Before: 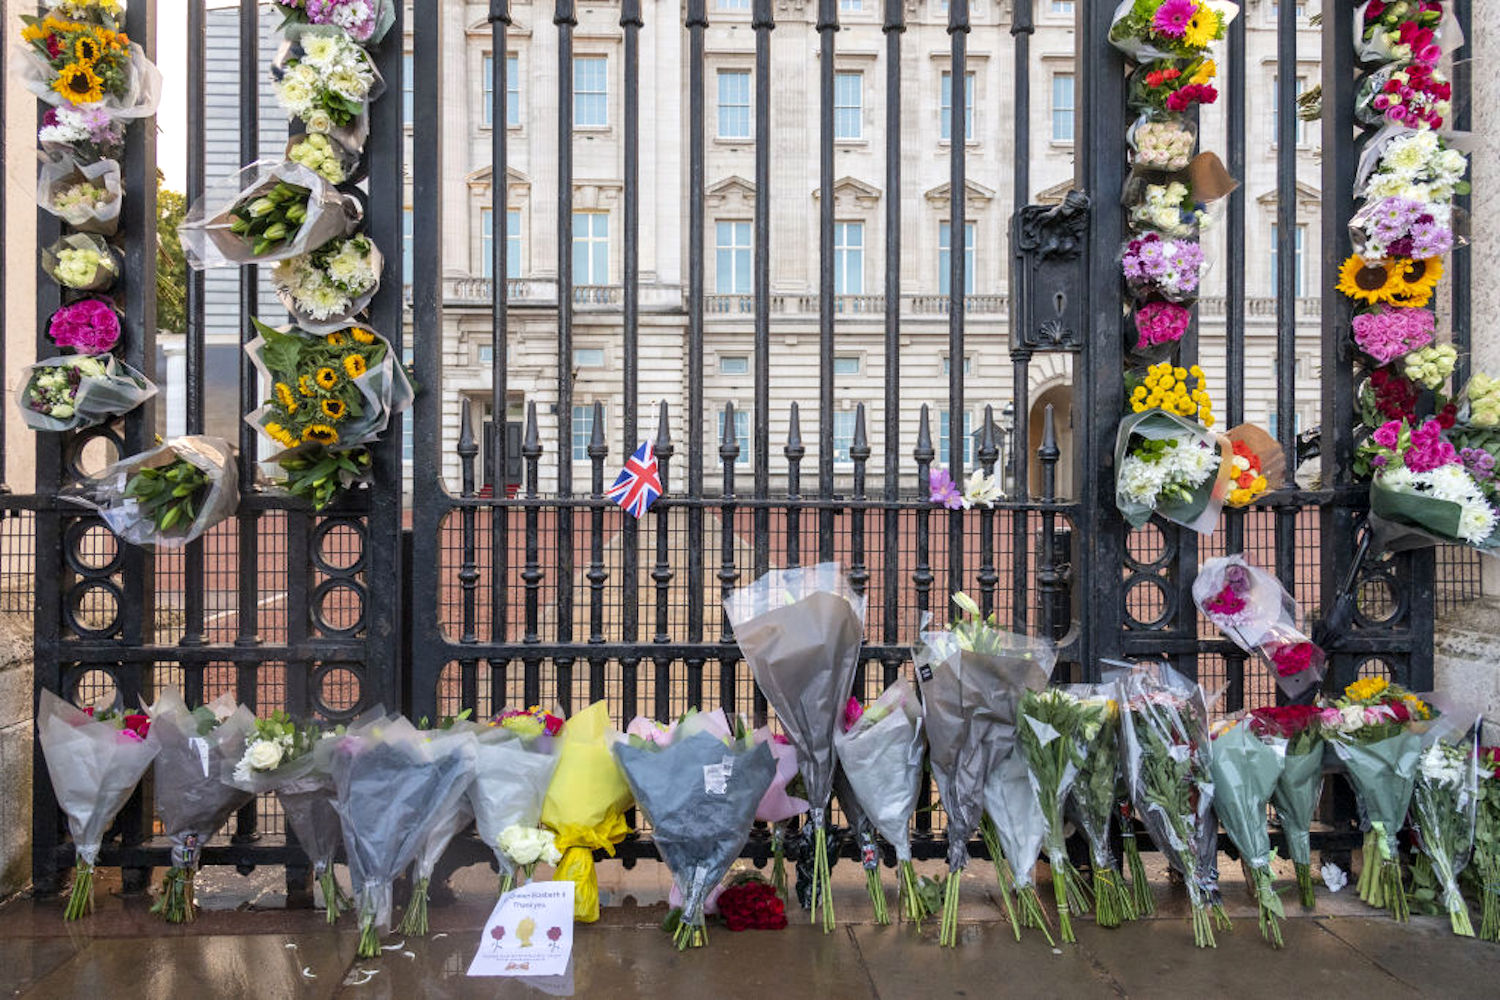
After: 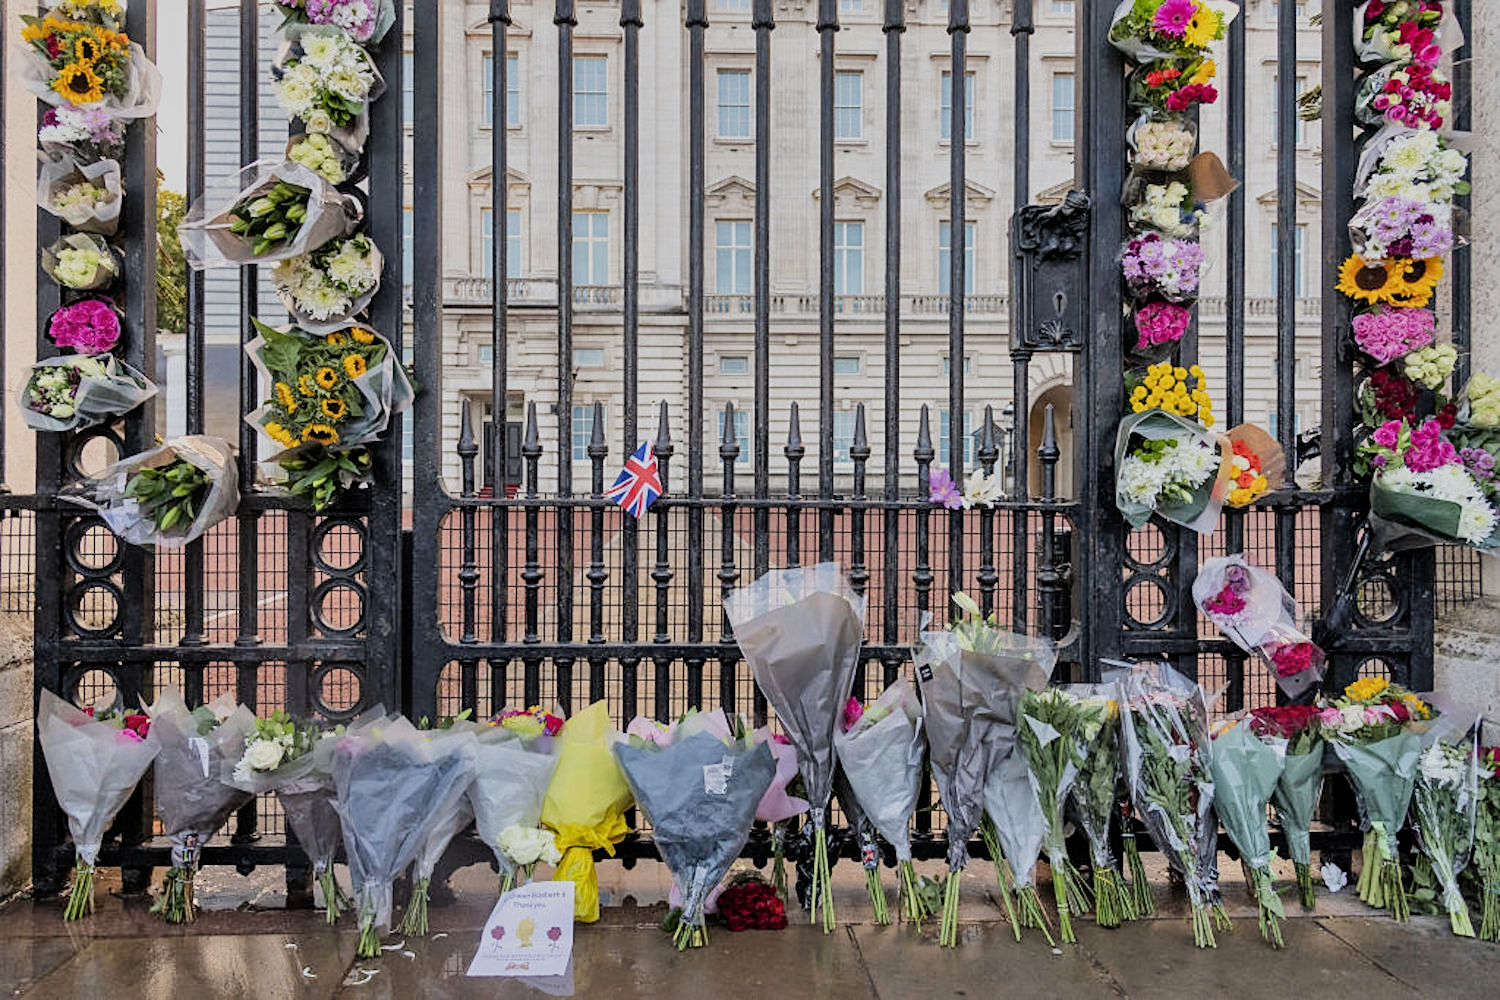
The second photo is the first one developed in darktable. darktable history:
filmic rgb: black relative exposure -7.65 EV, white relative exposure 4.56 EV, hardness 3.61
sharpen: on, module defaults
shadows and highlights: shadows 75.69, highlights -60.68, soften with gaussian
